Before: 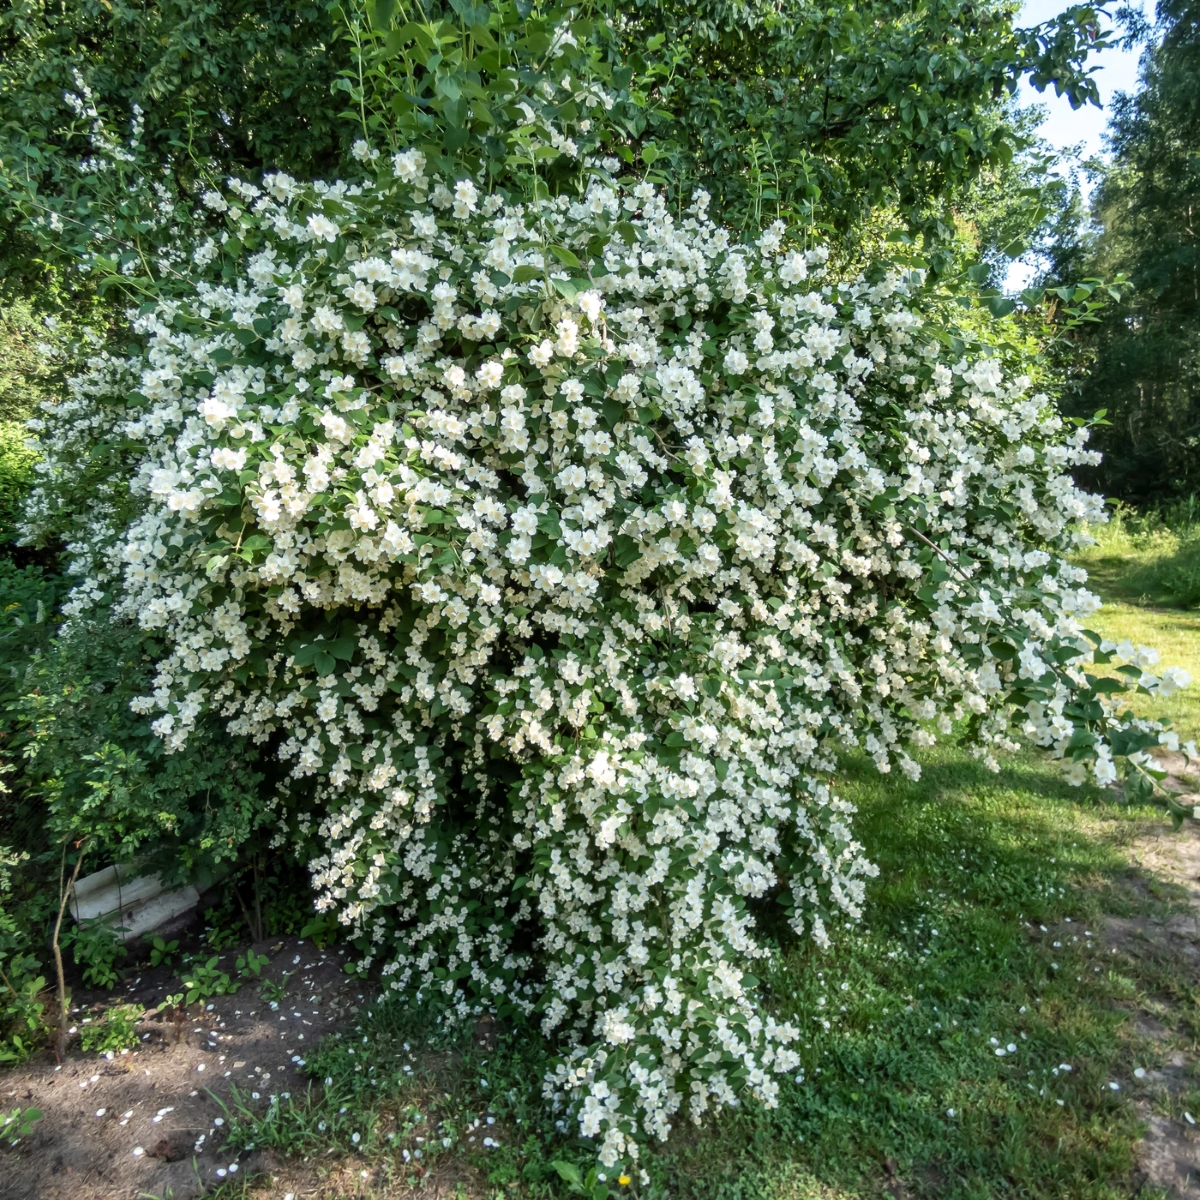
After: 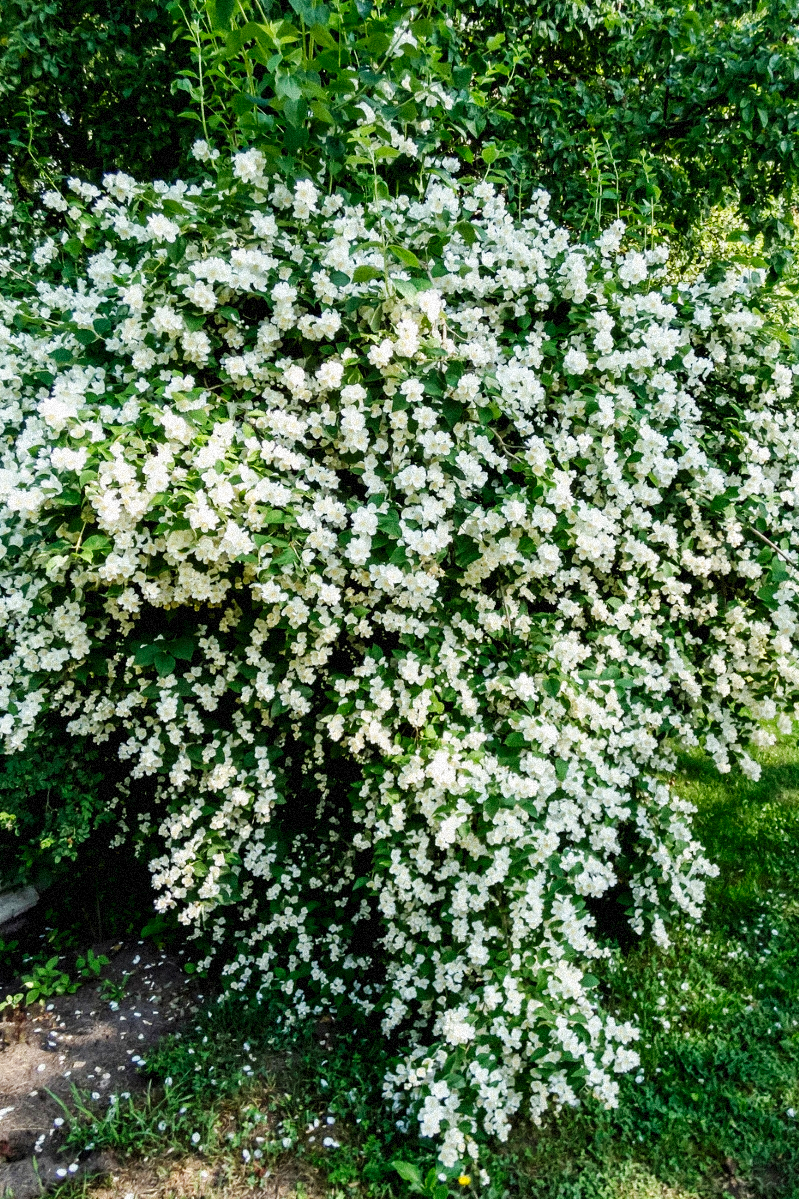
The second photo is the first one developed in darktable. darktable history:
grain: coarseness 9.38 ISO, strength 34.99%, mid-tones bias 0%
base curve: curves: ch0 [(0, 0) (0.032, 0.025) (0.121, 0.166) (0.206, 0.329) (0.605, 0.79) (1, 1)], preserve colors none
exposure: black level correction 0.009, exposure -0.159 EV, compensate highlight preservation false
crop and rotate: left 13.342%, right 19.991%
